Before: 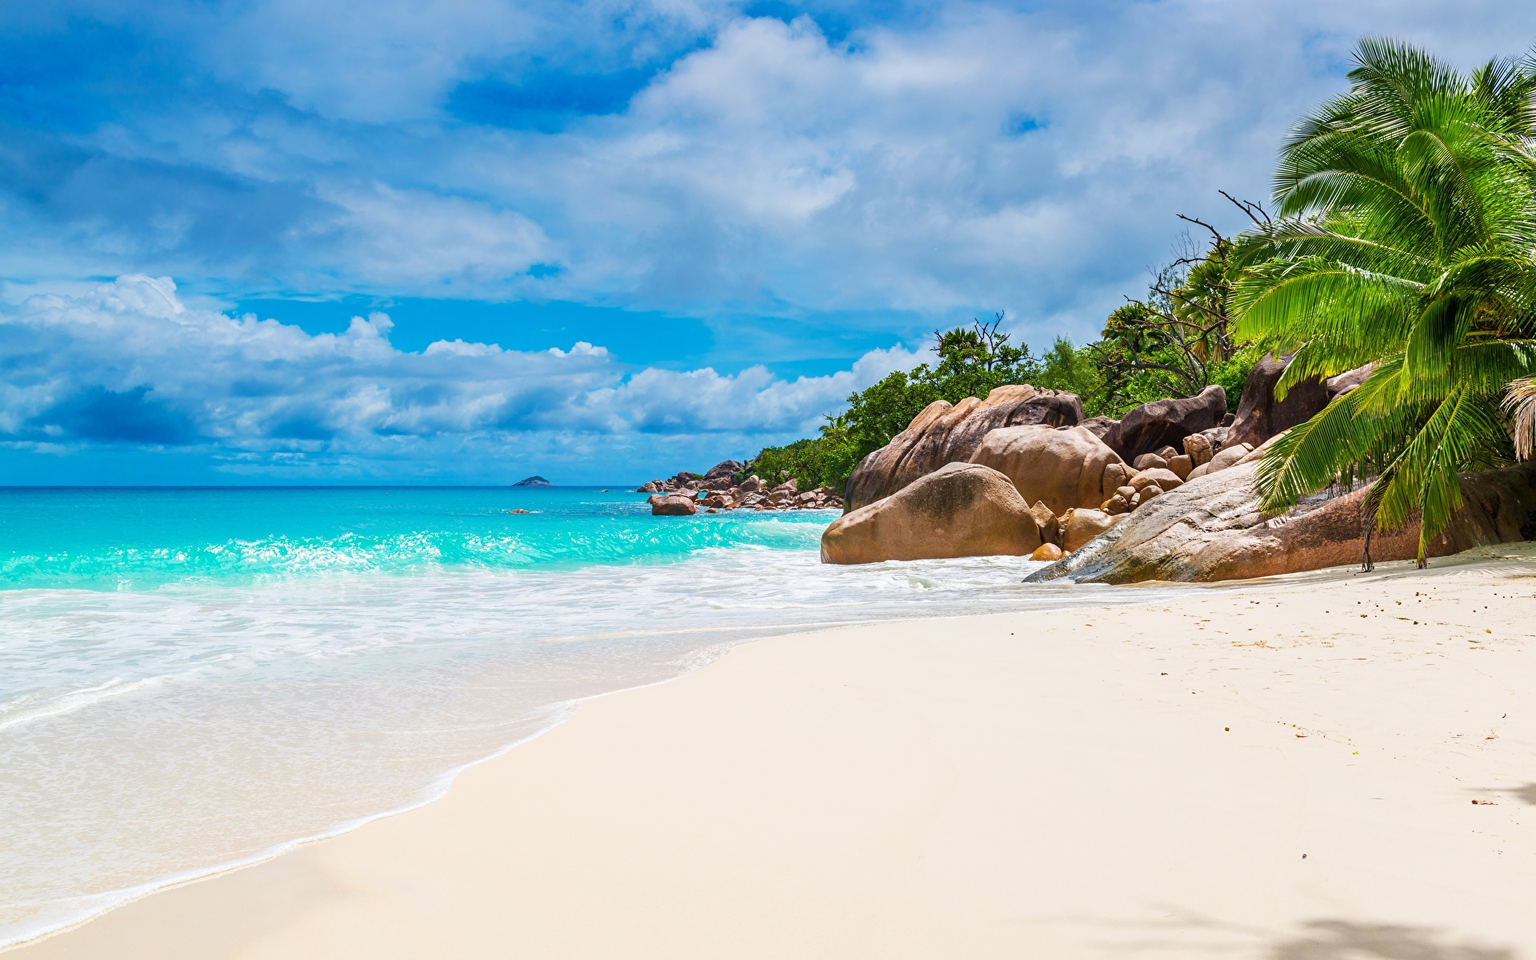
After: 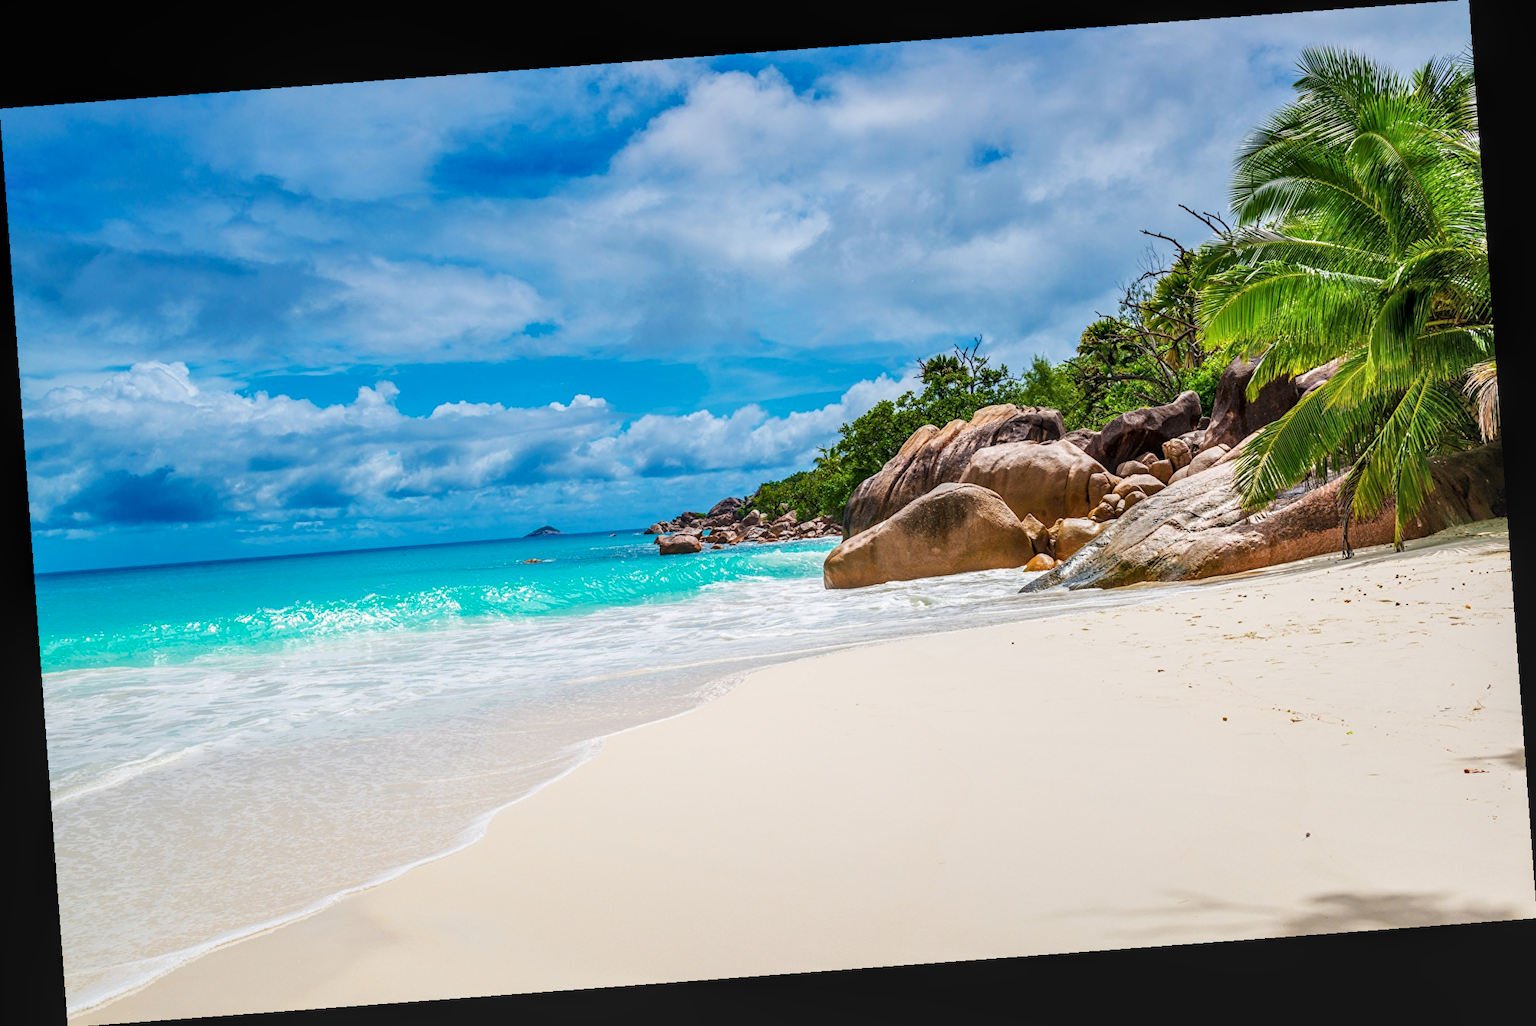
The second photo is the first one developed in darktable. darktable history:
rotate and perspective: rotation -4.25°, automatic cropping off
local contrast: on, module defaults
